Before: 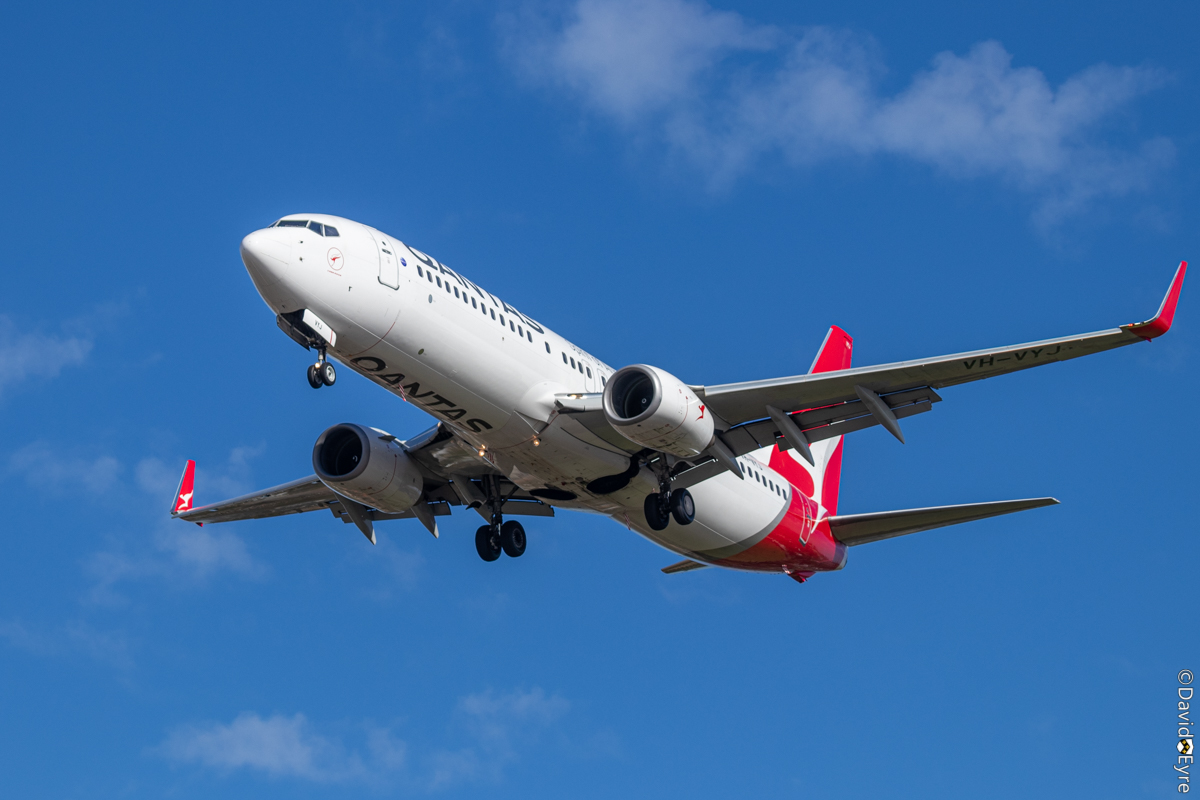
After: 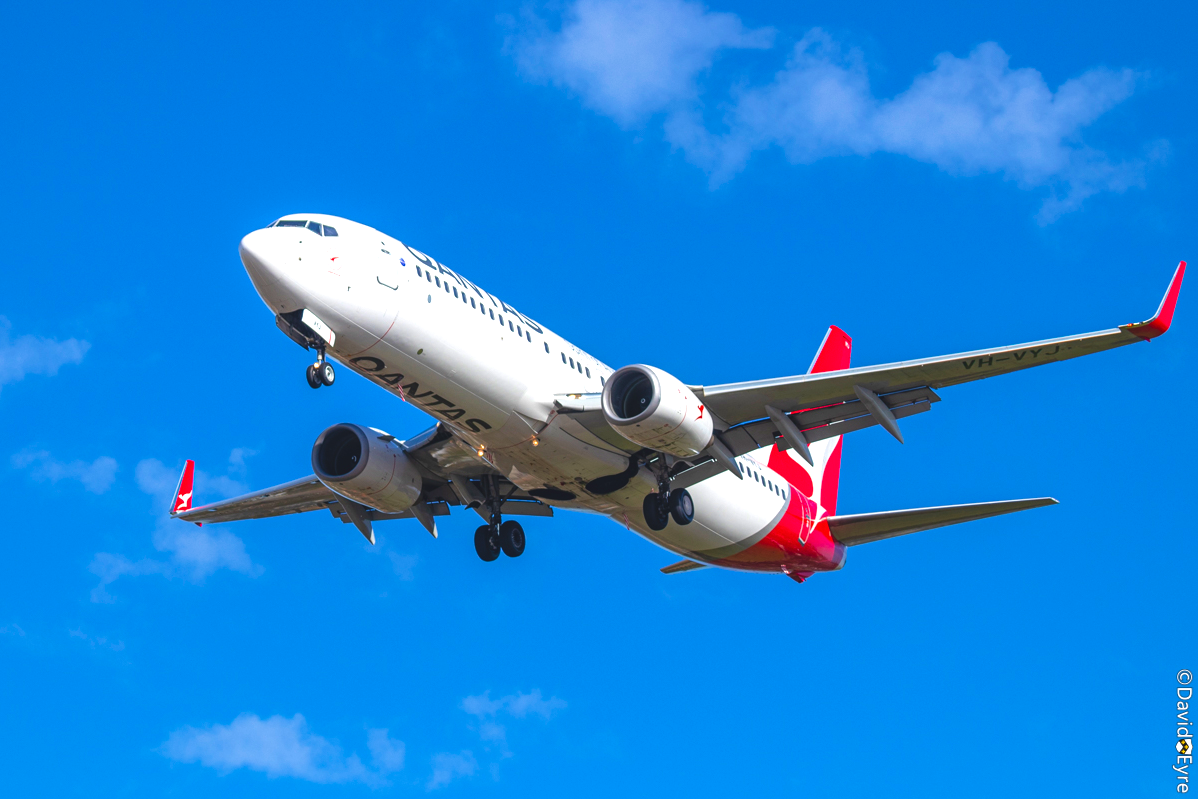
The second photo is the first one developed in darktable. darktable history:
tone equalizer: edges refinement/feathering 500, mask exposure compensation -1.57 EV, preserve details no
color balance rgb: global offset › luminance 0.237%, perceptual saturation grading › global saturation 29.574%, global vibrance 20%
crop and rotate: left 0.11%, bottom 0.012%
velvia: strength 24.39%
exposure: black level correction -0.005, exposure 0.616 EV, compensate highlight preservation false
shadows and highlights: shadows 34.63, highlights -34.83, soften with gaussian
